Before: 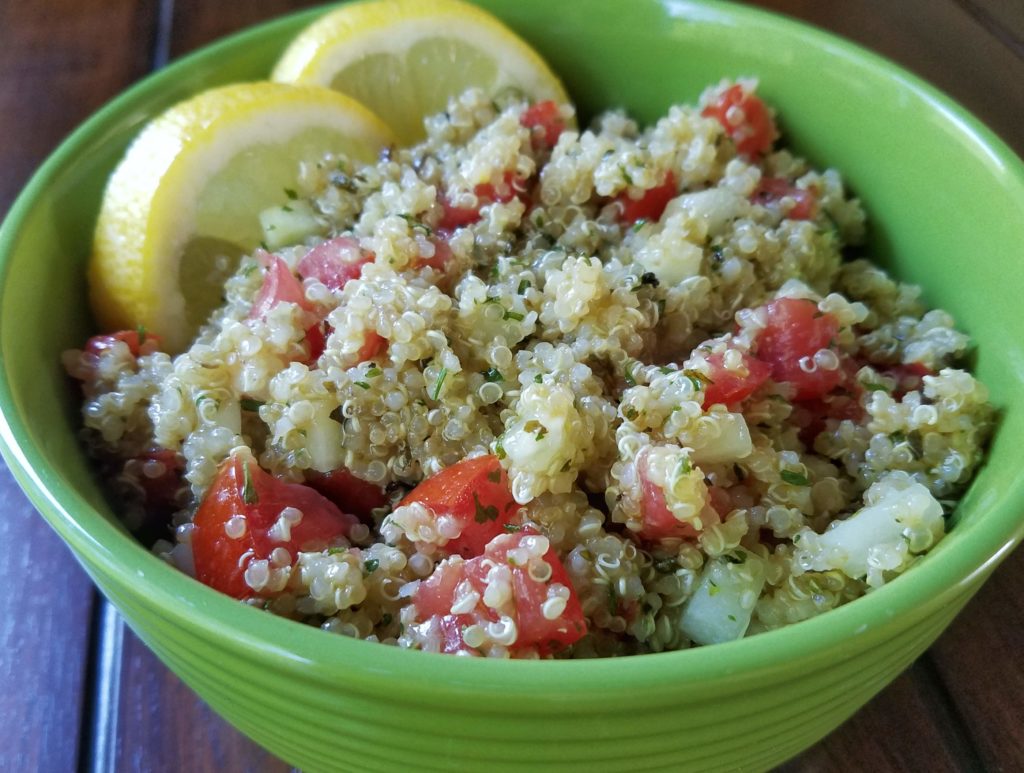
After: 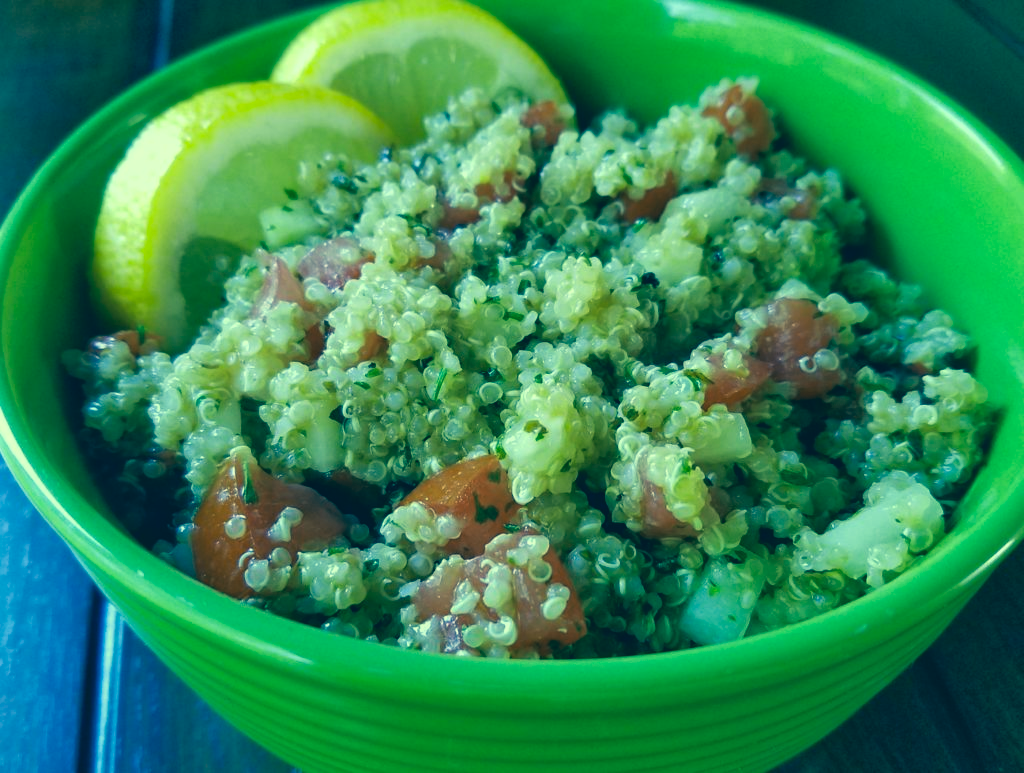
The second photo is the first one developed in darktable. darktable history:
color correction: highlights a* -15.59, highlights b* 39.81, shadows a* -39.25, shadows b* -26.91
color calibration: illuminant F (fluorescent), F source F9 (Cool White Deluxe 4150 K) – high CRI, x 0.374, y 0.373, temperature 4153.27 K
